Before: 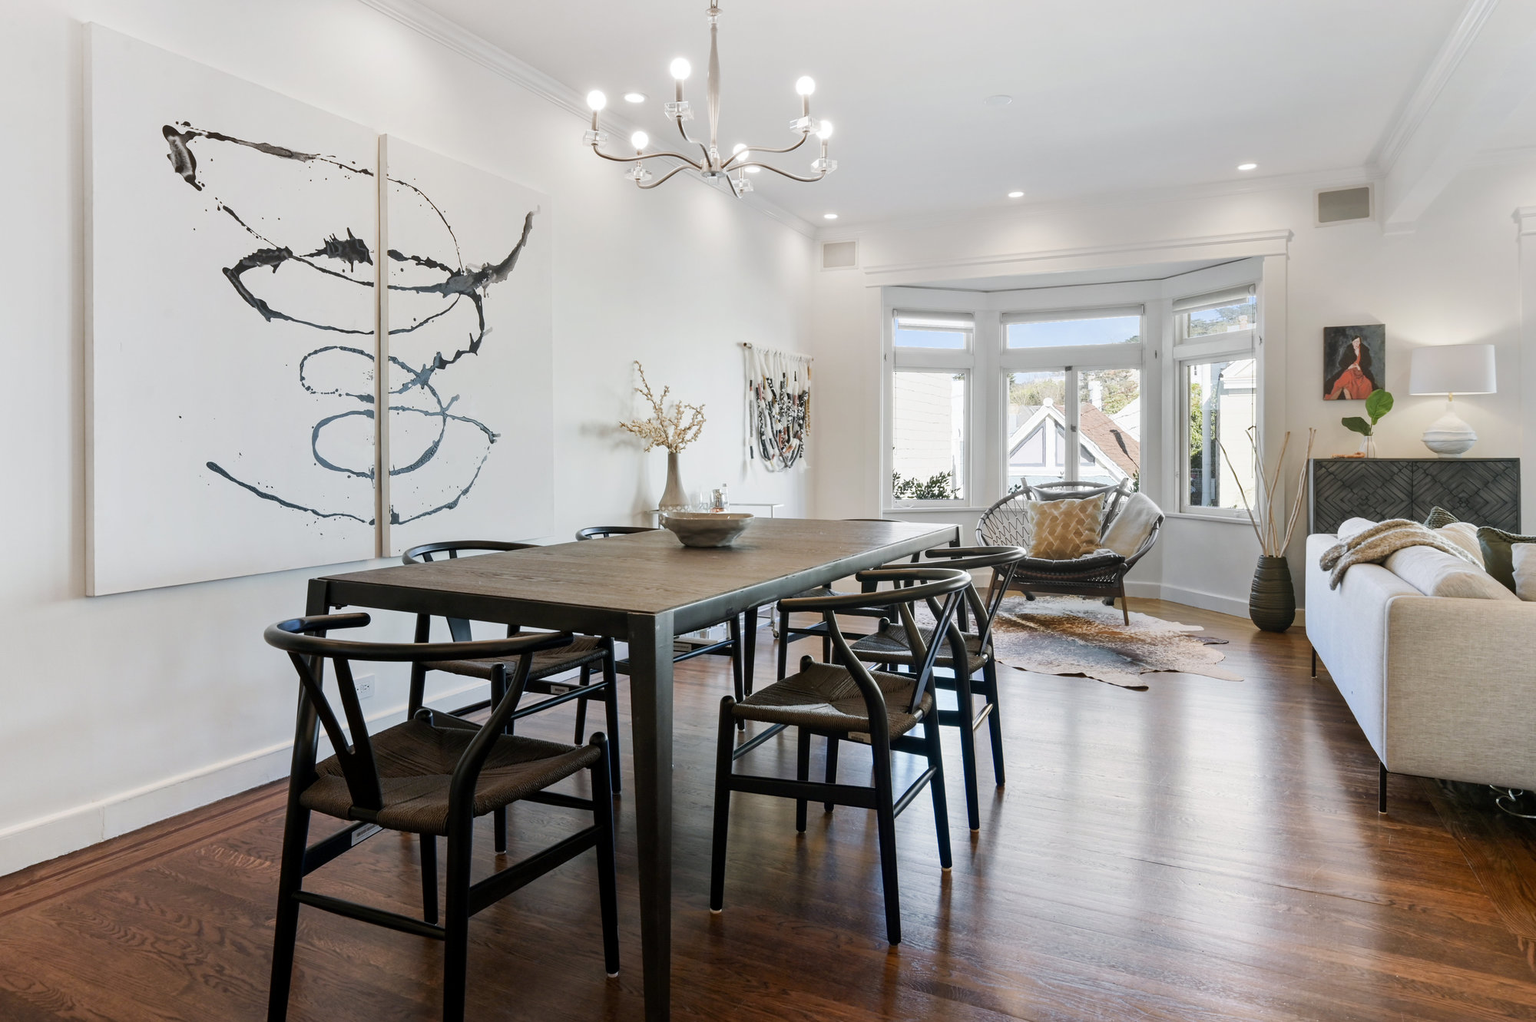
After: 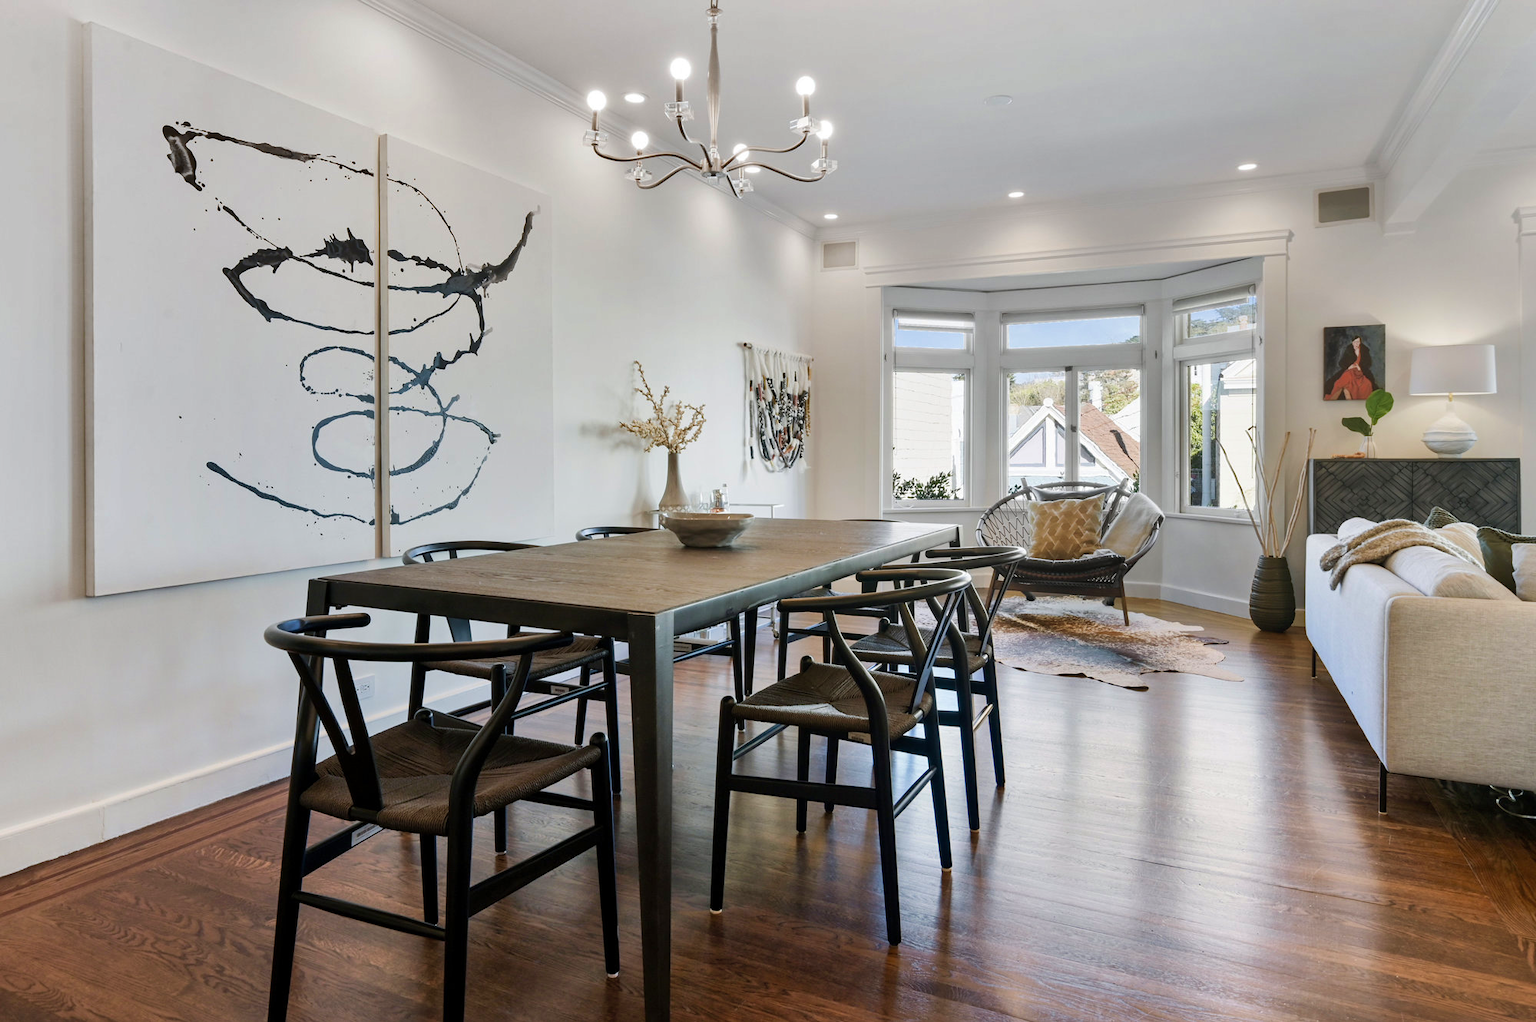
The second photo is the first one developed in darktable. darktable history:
velvia: on, module defaults
shadows and highlights: radius 133.83, soften with gaussian
